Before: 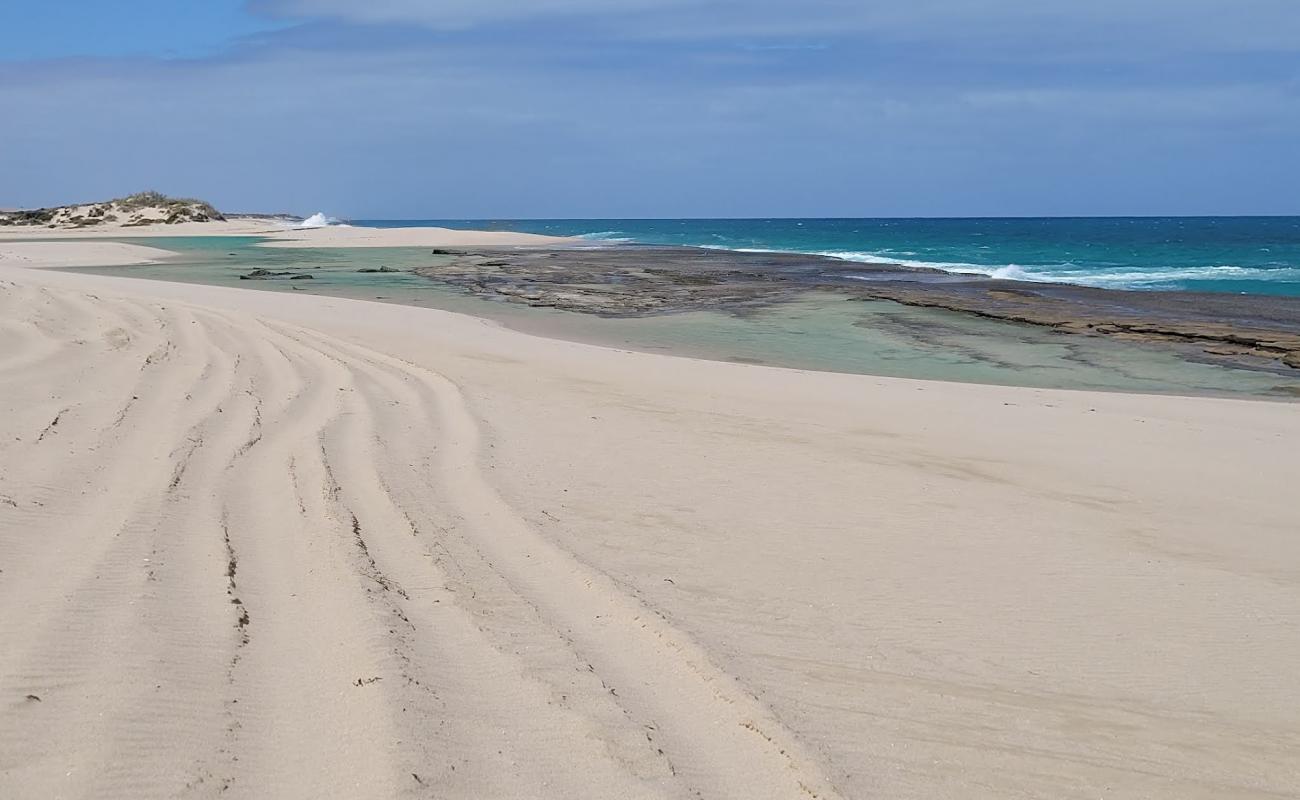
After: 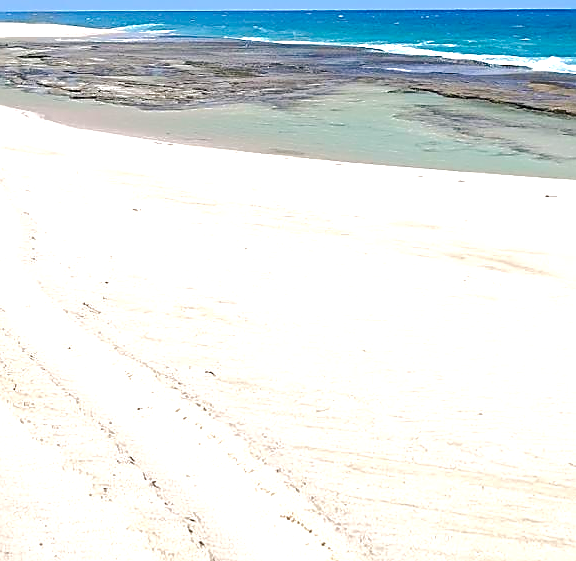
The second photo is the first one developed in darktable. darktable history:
color balance rgb: shadows lift › luminance -5.163%, shadows lift › chroma 1.158%, shadows lift › hue 218.61°, perceptual saturation grading › global saturation 20%, perceptual saturation grading › highlights -25.34%, perceptual saturation grading › shadows 49.612%, global vibrance 14.232%
tone equalizer: on, module defaults
exposure: black level correction 0, exposure 1.2 EV, compensate highlight preservation false
tone curve: curves: ch0 [(0, 0) (0.003, 0.096) (0.011, 0.096) (0.025, 0.098) (0.044, 0.099) (0.069, 0.106) (0.1, 0.128) (0.136, 0.153) (0.177, 0.186) (0.224, 0.218) (0.277, 0.265) (0.335, 0.316) (0.399, 0.374) (0.468, 0.445) (0.543, 0.526) (0.623, 0.605) (0.709, 0.681) (0.801, 0.758) (0.898, 0.819) (1, 1)], color space Lab, independent channels, preserve colors none
crop: left 35.32%, top 26.104%, right 19.93%, bottom 3.444%
sharpen: on, module defaults
